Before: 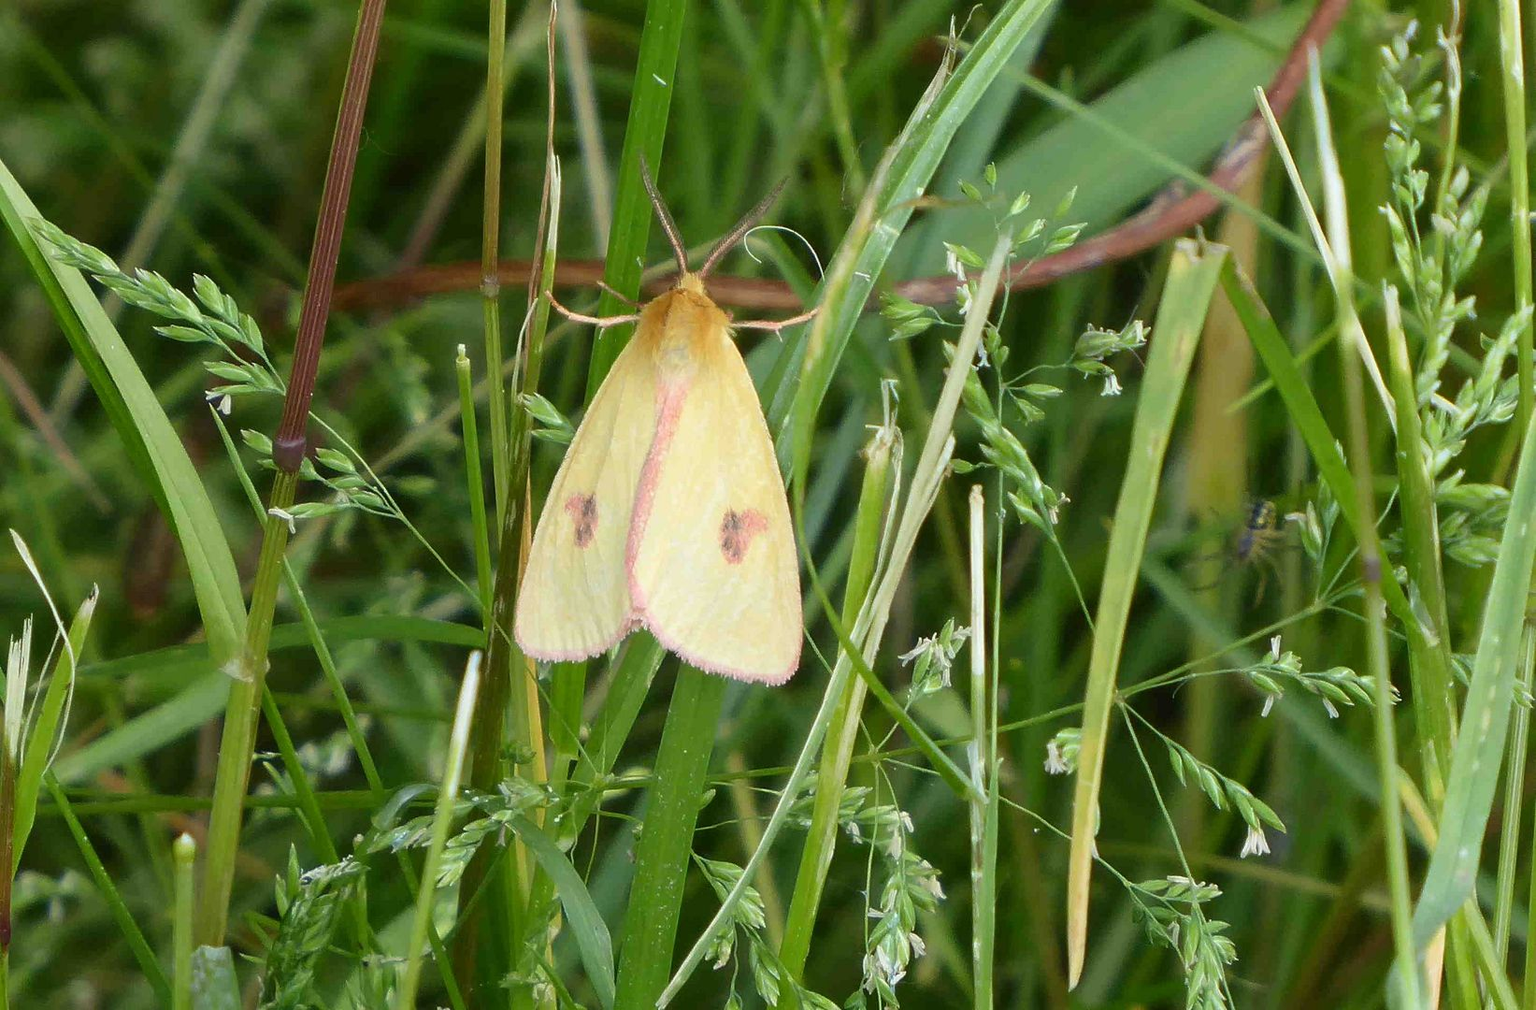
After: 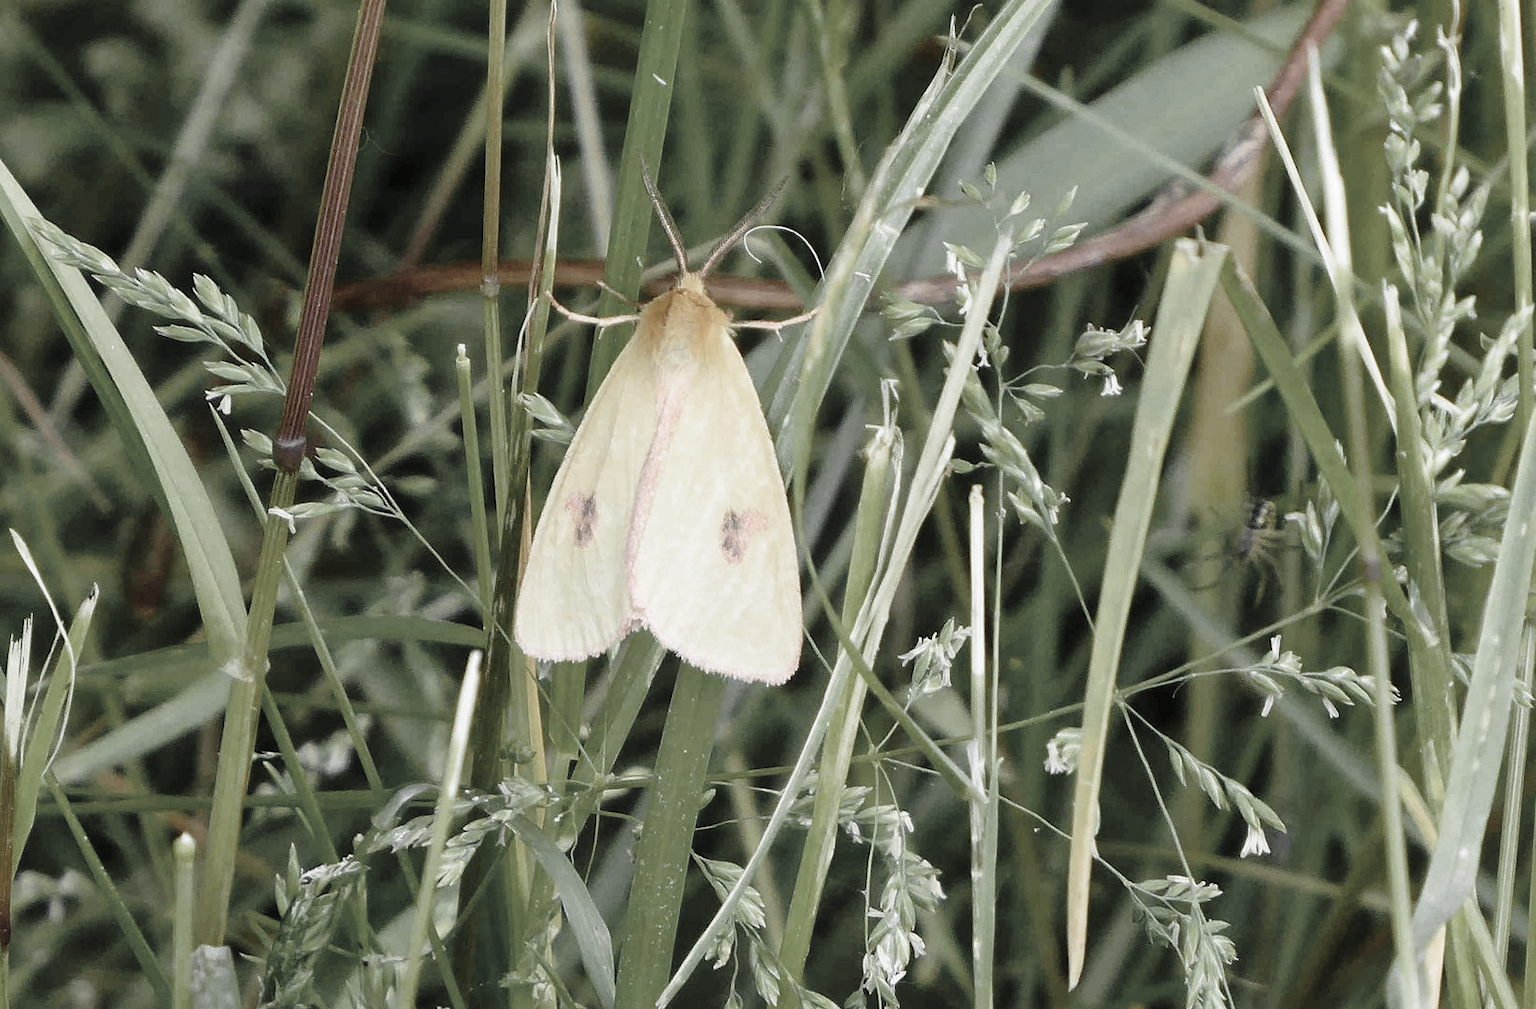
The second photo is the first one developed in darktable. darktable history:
tone curve: curves: ch0 [(0, 0.021) (0.049, 0.044) (0.157, 0.131) (0.359, 0.419) (0.469, 0.544) (0.634, 0.722) (0.839, 0.909) (0.998, 0.978)]; ch1 [(0, 0) (0.437, 0.408) (0.472, 0.47) (0.502, 0.503) (0.527, 0.53) (0.564, 0.573) (0.614, 0.654) (0.669, 0.748) (0.859, 0.899) (1, 1)]; ch2 [(0, 0) (0.33, 0.301) (0.421, 0.443) (0.487, 0.504) (0.502, 0.509) (0.535, 0.537) (0.565, 0.595) (0.608, 0.667) (1, 1)], preserve colors none
local contrast: mode bilateral grid, contrast 20, coarseness 50, detail 120%, midtone range 0.2
color zones: curves: ch0 [(0, 0.613) (0.01, 0.613) (0.245, 0.448) (0.498, 0.529) (0.642, 0.665) (0.879, 0.777) (0.99, 0.613)]; ch1 [(0, 0.035) (0.121, 0.189) (0.259, 0.197) (0.415, 0.061) (0.589, 0.022) (0.732, 0.022) (0.857, 0.026) (0.991, 0.053)]
